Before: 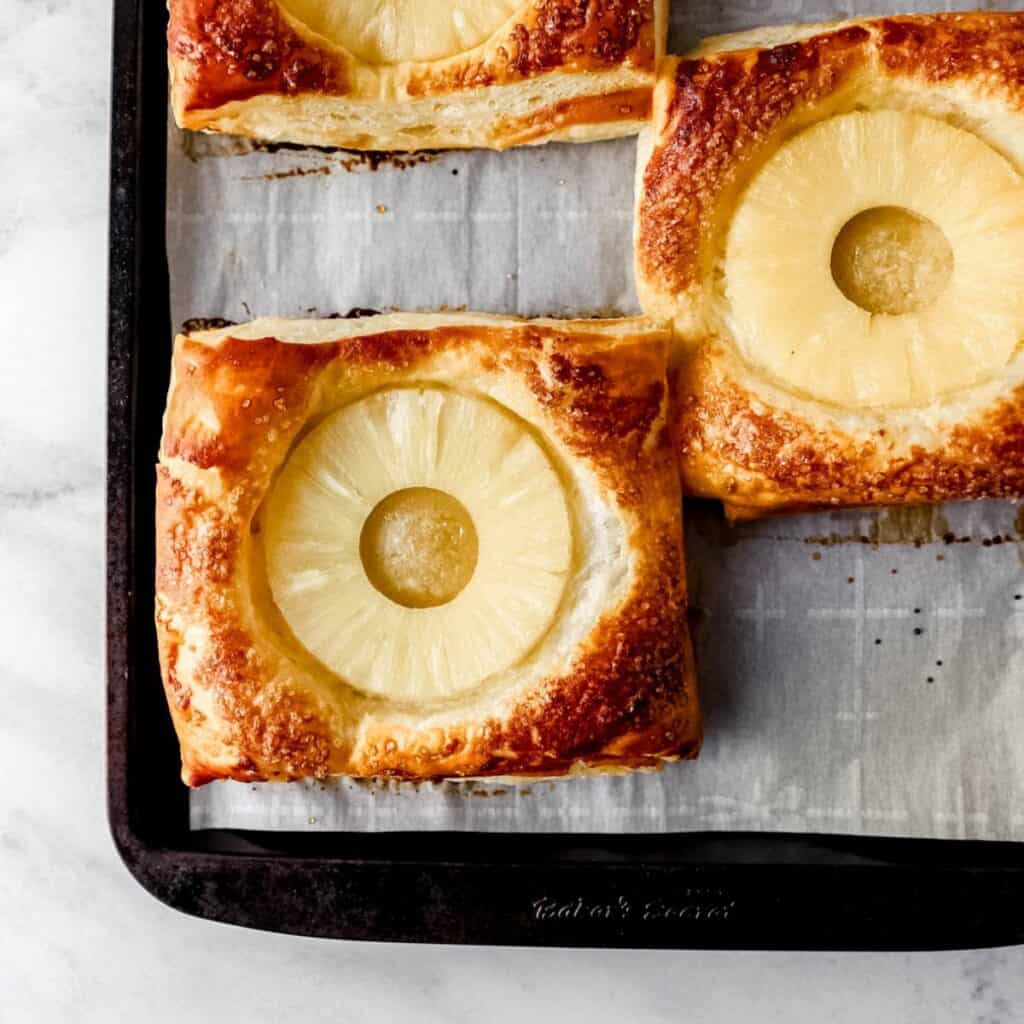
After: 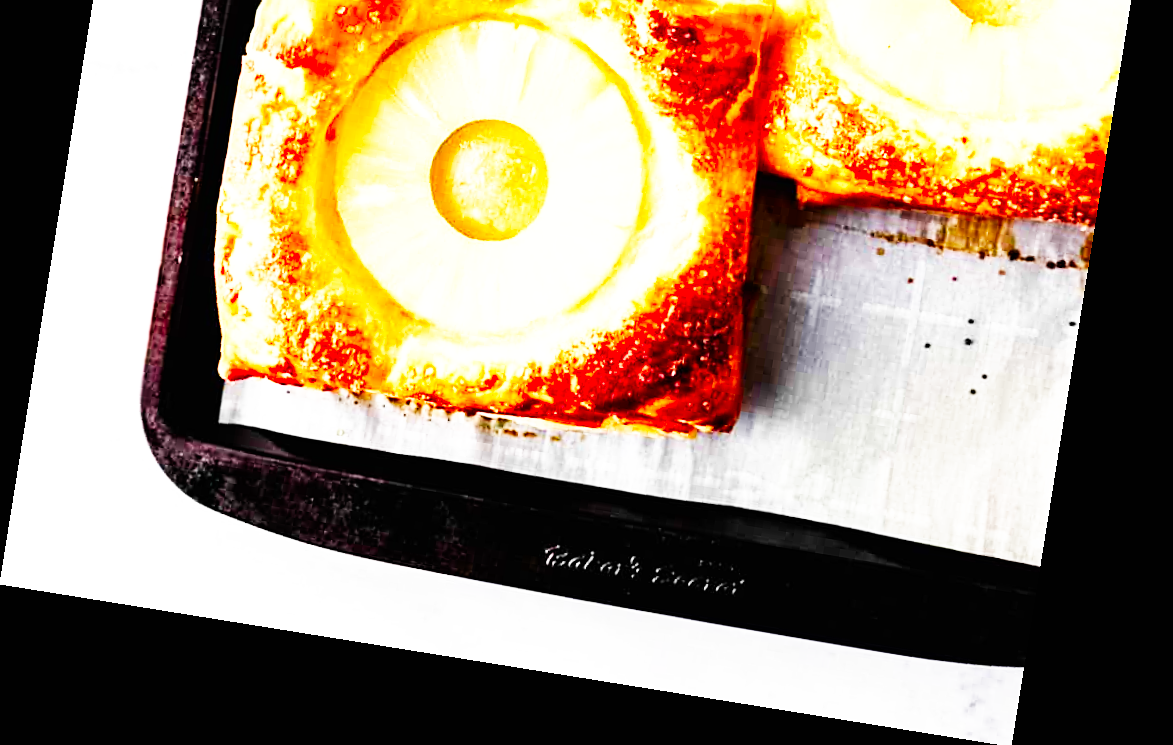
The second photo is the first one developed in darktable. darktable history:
exposure: exposure 0.6 EV, compensate highlight preservation false
sharpen: on, module defaults
color correction: saturation 1.32
crop and rotate: top 36.435%
base curve: curves: ch0 [(0, 0) (0.007, 0.004) (0.027, 0.03) (0.046, 0.07) (0.207, 0.54) (0.442, 0.872) (0.673, 0.972) (1, 1)], preserve colors none
rotate and perspective: rotation 9.12°, automatic cropping off
